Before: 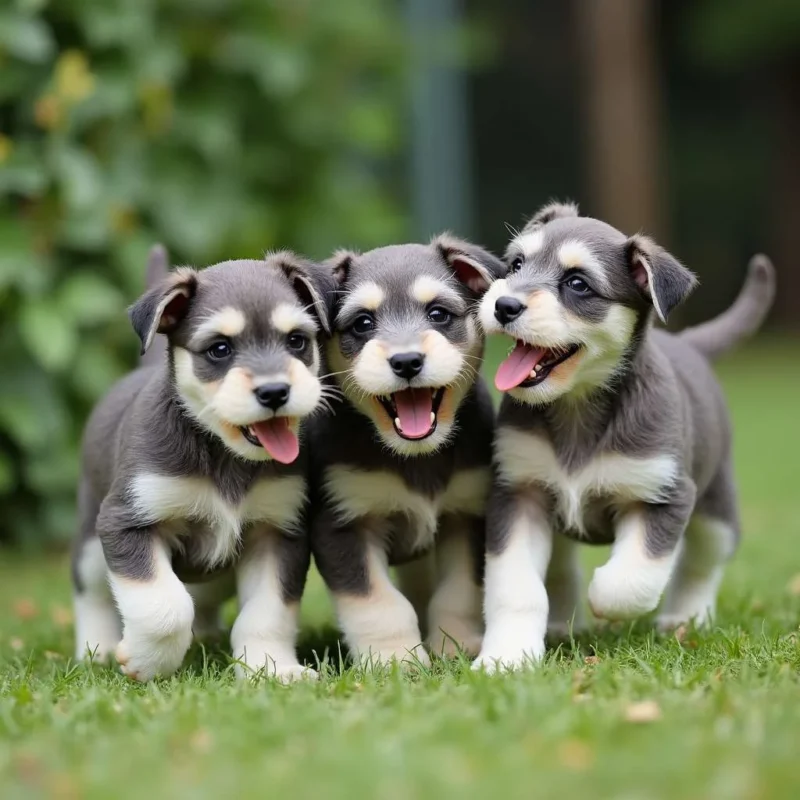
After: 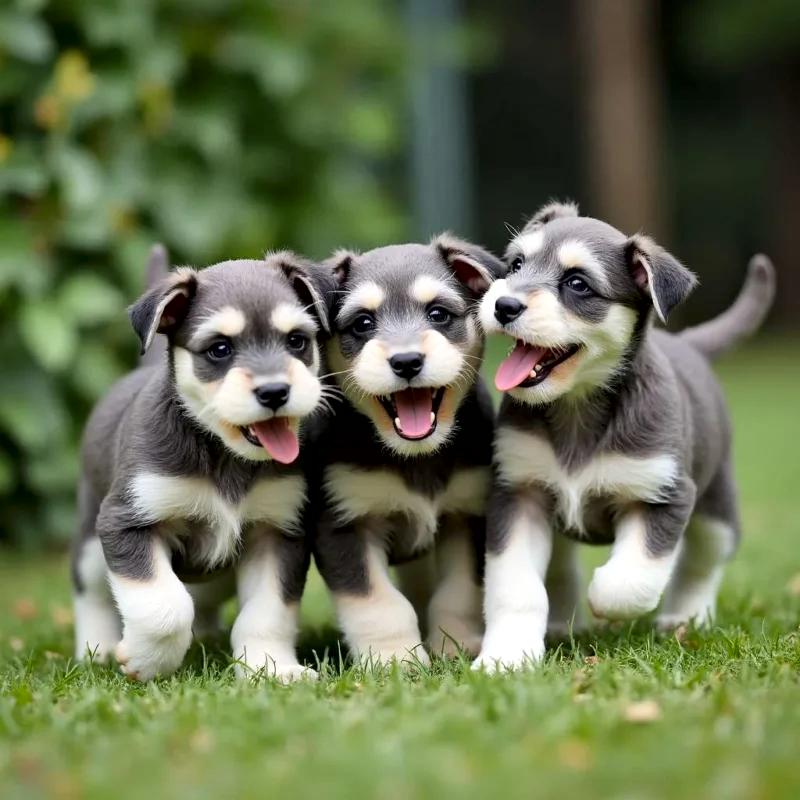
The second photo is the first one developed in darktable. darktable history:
vignetting: fall-off start 100.16%, brightness -0.229, saturation 0.151, width/height ratio 1.311, unbound false
local contrast: mode bilateral grid, contrast 50, coarseness 49, detail 150%, midtone range 0.2
